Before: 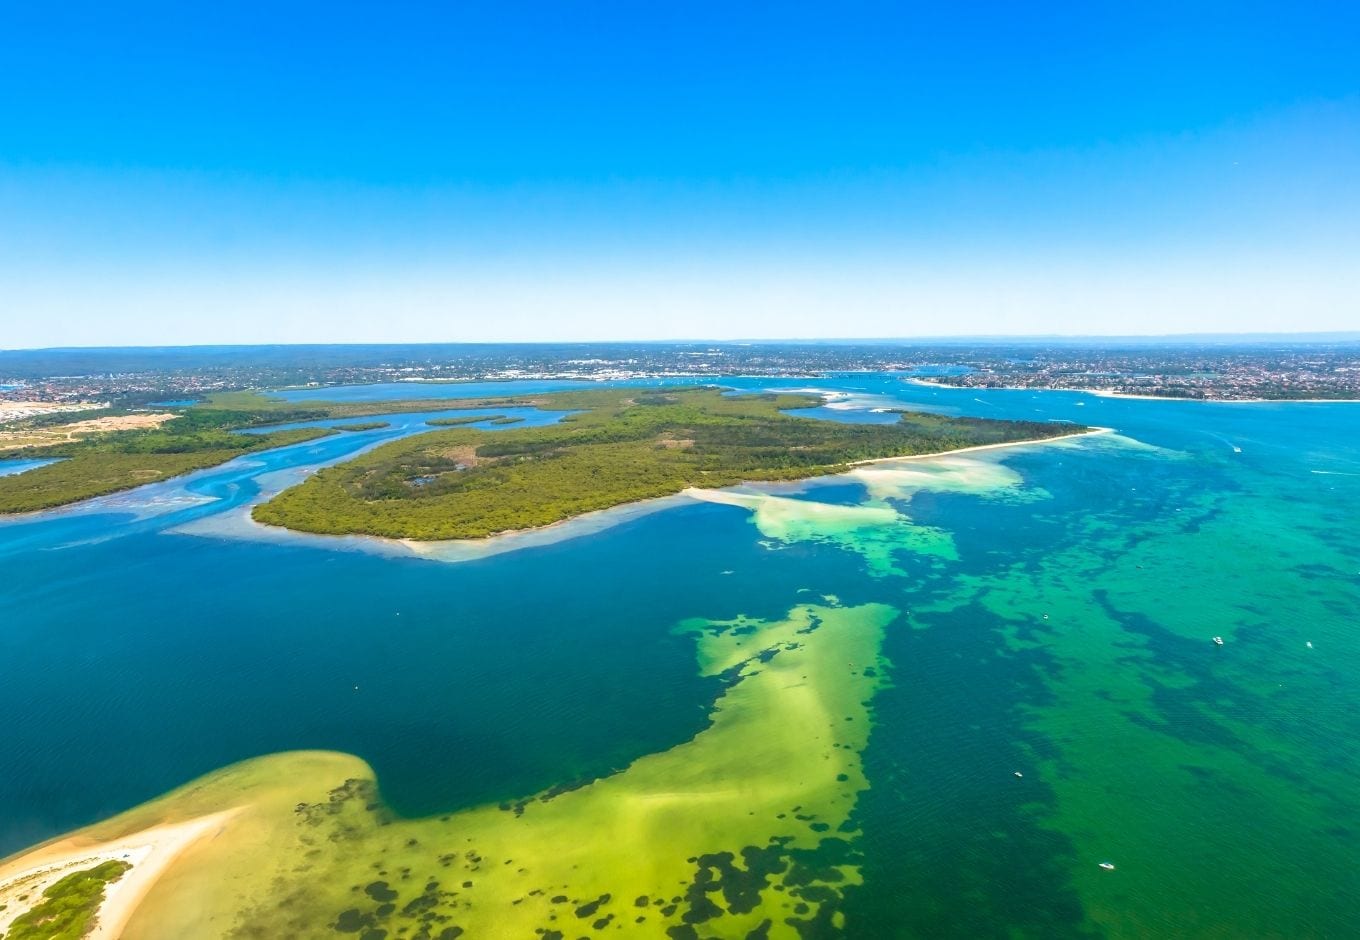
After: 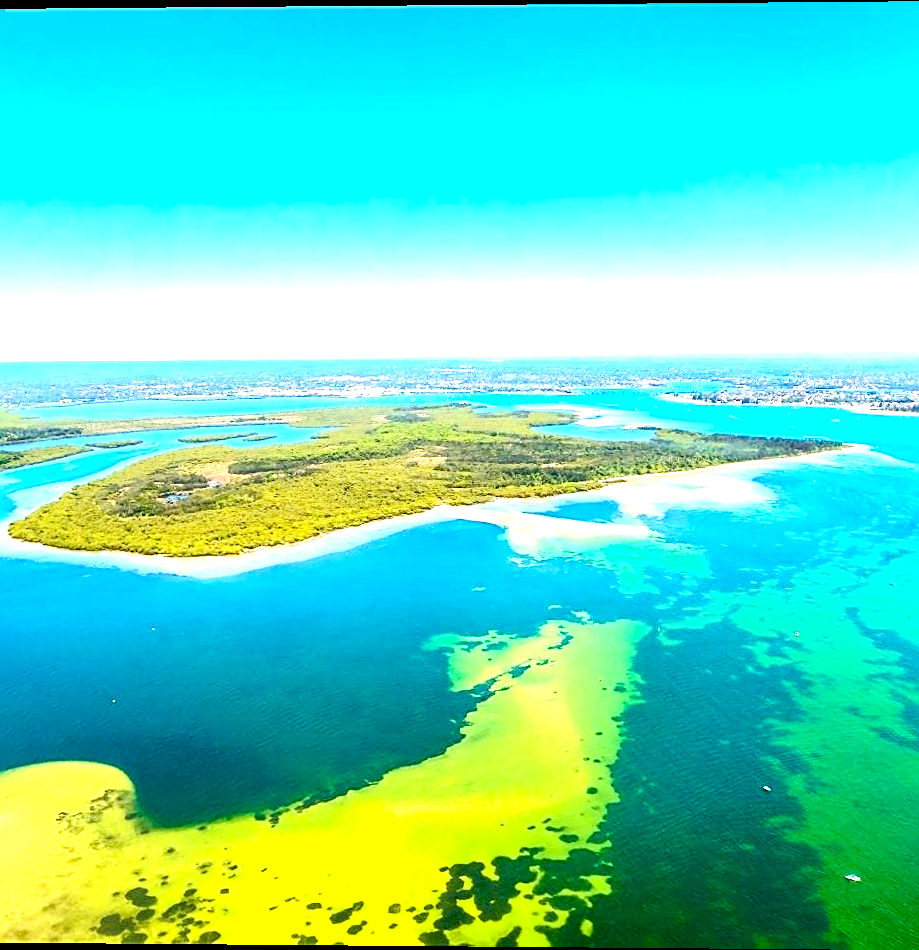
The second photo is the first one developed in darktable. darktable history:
sharpen: on, module defaults
tone equalizer: on, module defaults
exposure: exposure 1 EV, compensate highlight preservation false
contrast brightness saturation: contrast 0.22
crop and rotate: left 18.442%, right 15.508%
rotate and perspective: lens shift (vertical) 0.048, lens shift (horizontal) -0.024, automatic cropping off
color balance rgb: shadows lift › luminance -21.66%, shadows lift › chroma 6.57%, shadows lift › hue 270°, power › chroma 0.68%, power › hue 60°, highlights gain › luminance 6.08%, highlights gain › chroma 1.33%, highlights gain › hue 90°, global offset › luminance -0.87%, perceptual saturation grading › global saturation 26.86%, perceptual saturation grading › highlights -28.39%, perceptual saturation grading › mid-tones 15.22%, perceptual saturation grading › shadows 33.98%, perceptual brilliance grading › highlights 10%, perceptual brilliance grading › mid-tones 5%
